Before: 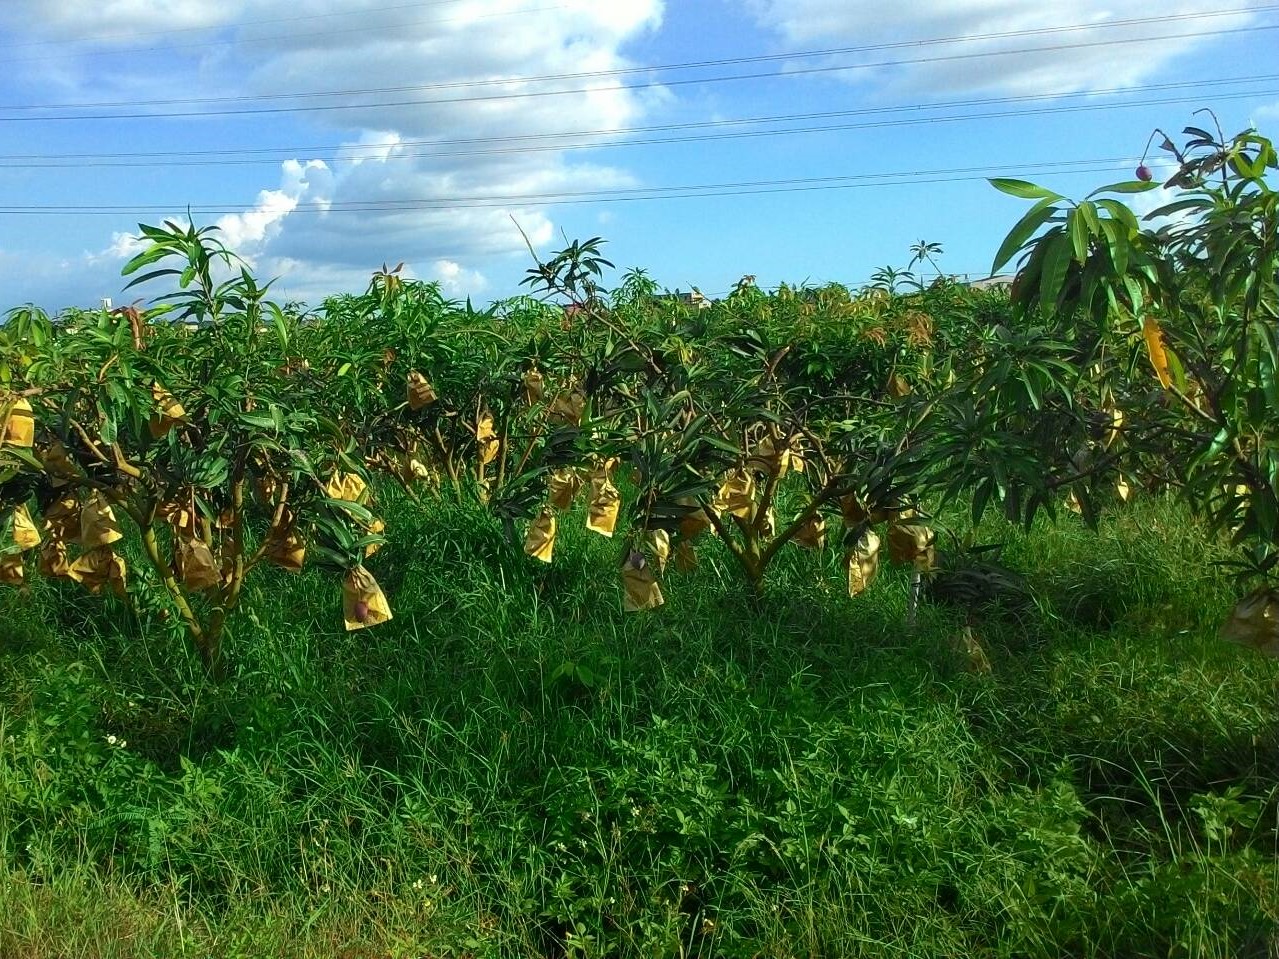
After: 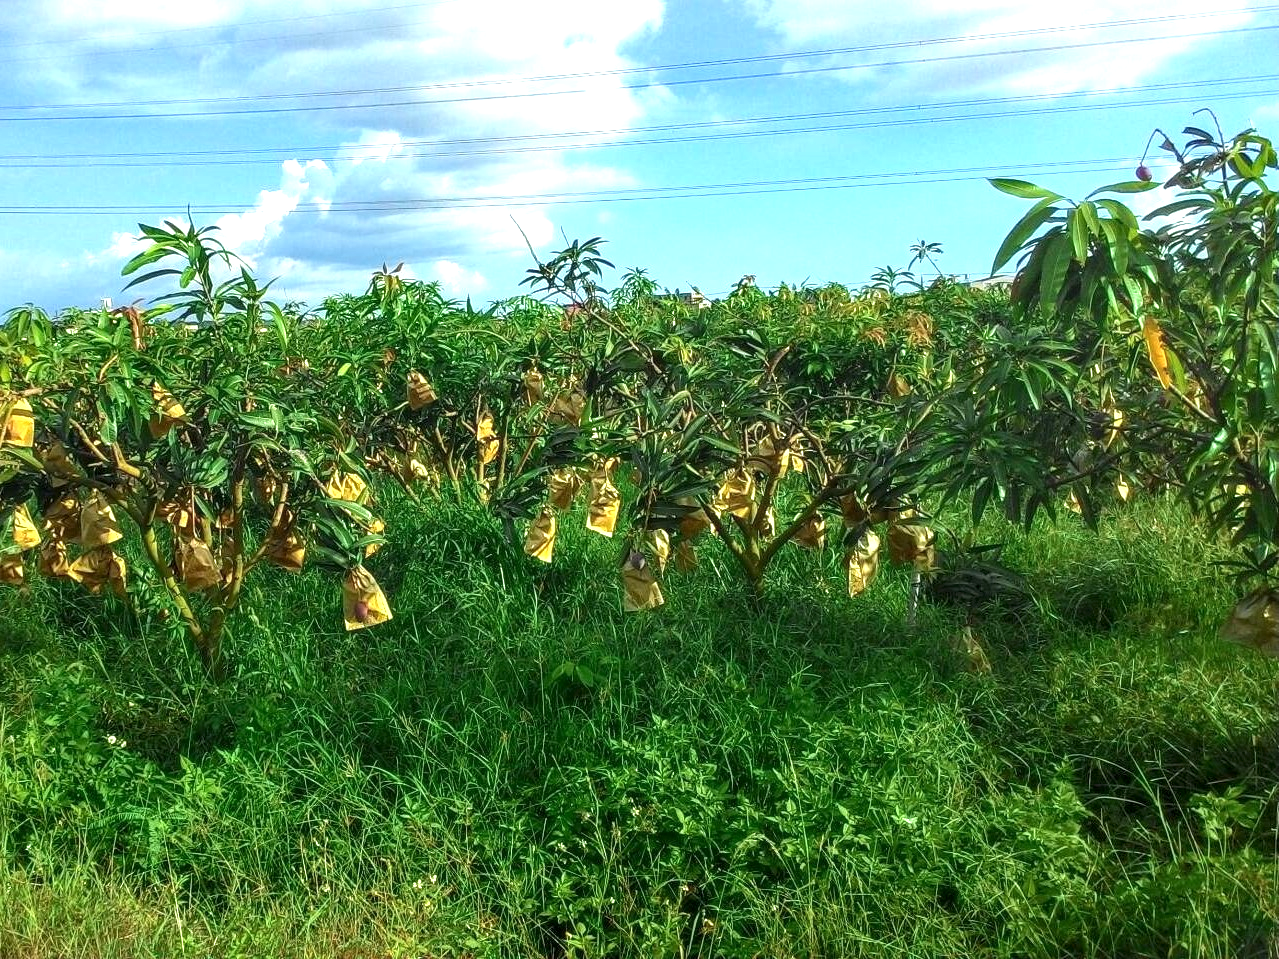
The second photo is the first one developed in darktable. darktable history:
exposure: black level correction 0, exposure 0.7 EV, compensate exposure bias true, compensate highlight preservation false
local contrast: on, module defaults
